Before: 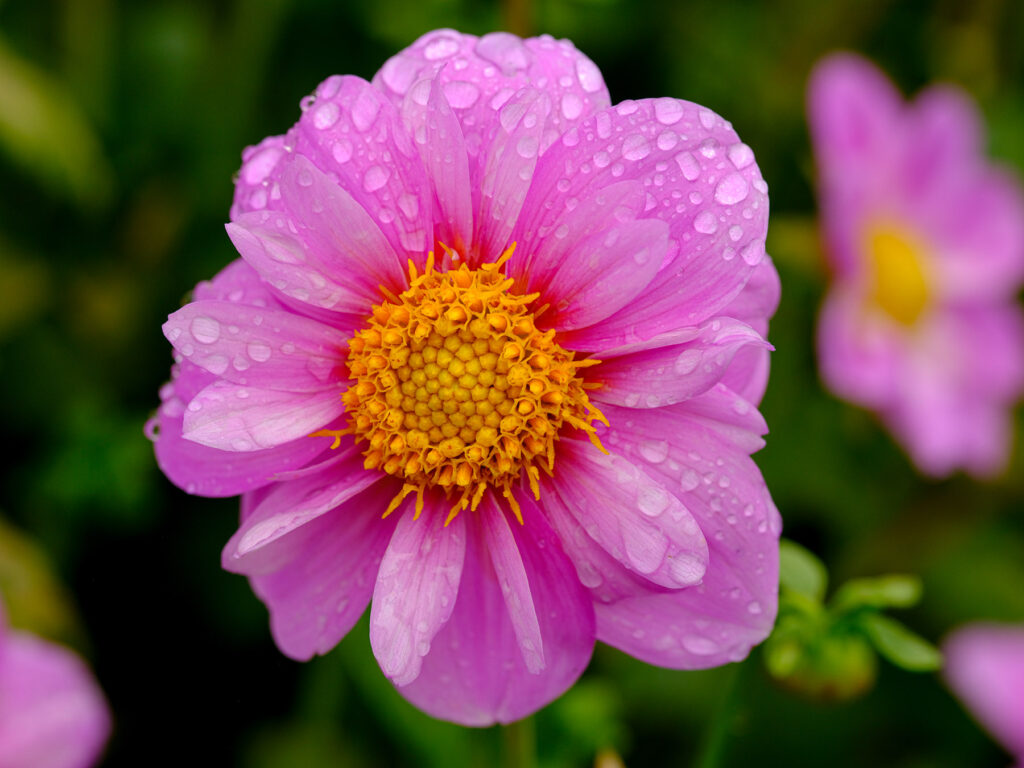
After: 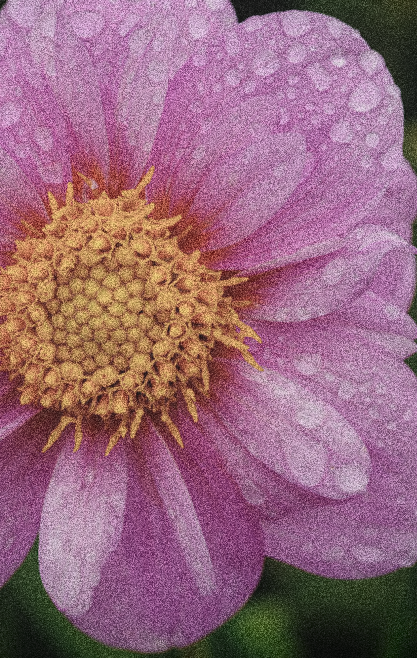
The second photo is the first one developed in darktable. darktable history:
local contrast: on, module defaults
contrast brightness saturation: contrast 0.1, saturation -0.36
filmic rgb: black relative exposure -7.65 EV, white relative exposure 4.56 EV, hardness 3.61
rotate and perspective: rotation -4.57°, crop left 0.054, crop right 0.944, crop top 0.087, crop bottom 0.914
crop: left 33.452%, top 6.025%, right 23.155%
exposure: black level correction -0.025, exposure -0.117 EV, compensate highlight preservation false
grain: coarseness 30.02 ISO, strength 100%
shadows and highlights: shadows -88.03, highlights -35.45, shadows color adjustment 99.15%, highlights color adjustment 0%, soften with gaussian
